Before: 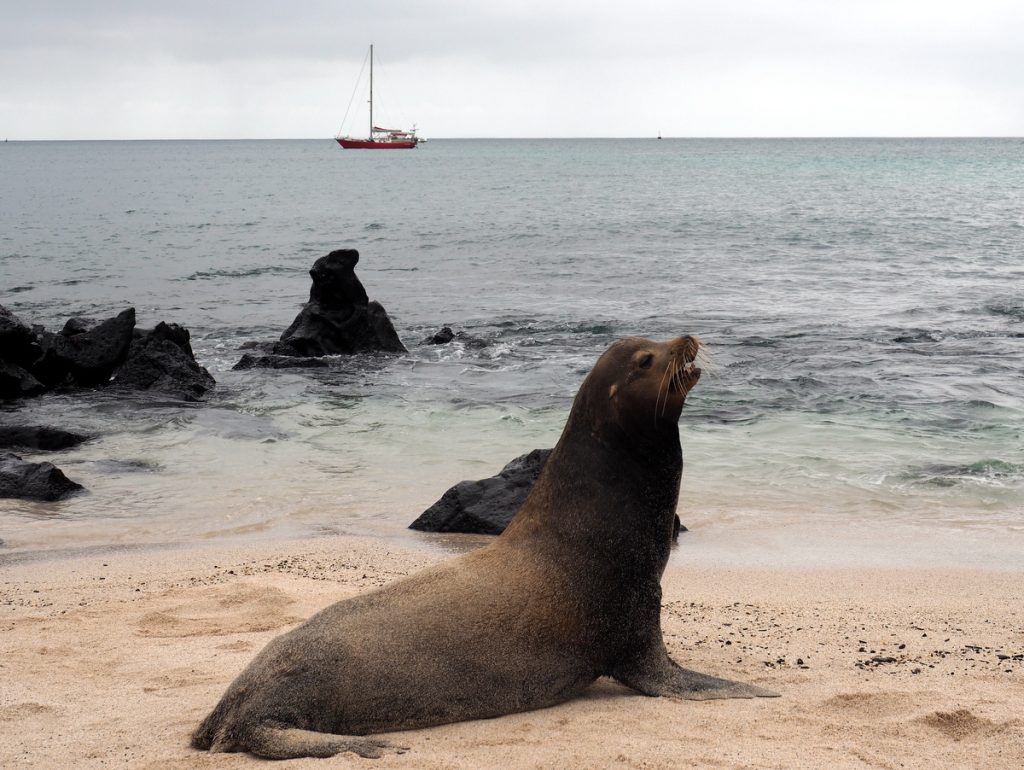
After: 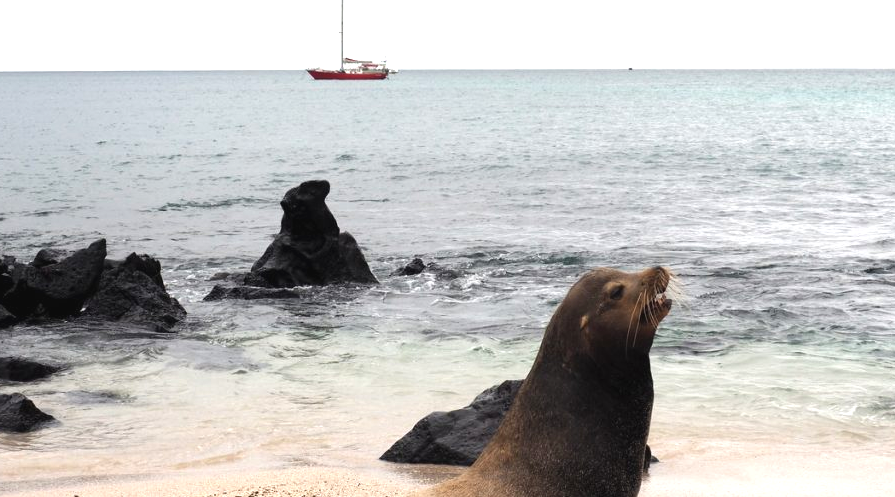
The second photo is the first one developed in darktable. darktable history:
crop: left 2.878%, top 9.014%, right 9.658%, bottom 26.338%
exposure: black level correction -0.002, exposure 0.71 EV, compensate highlight preservation false
